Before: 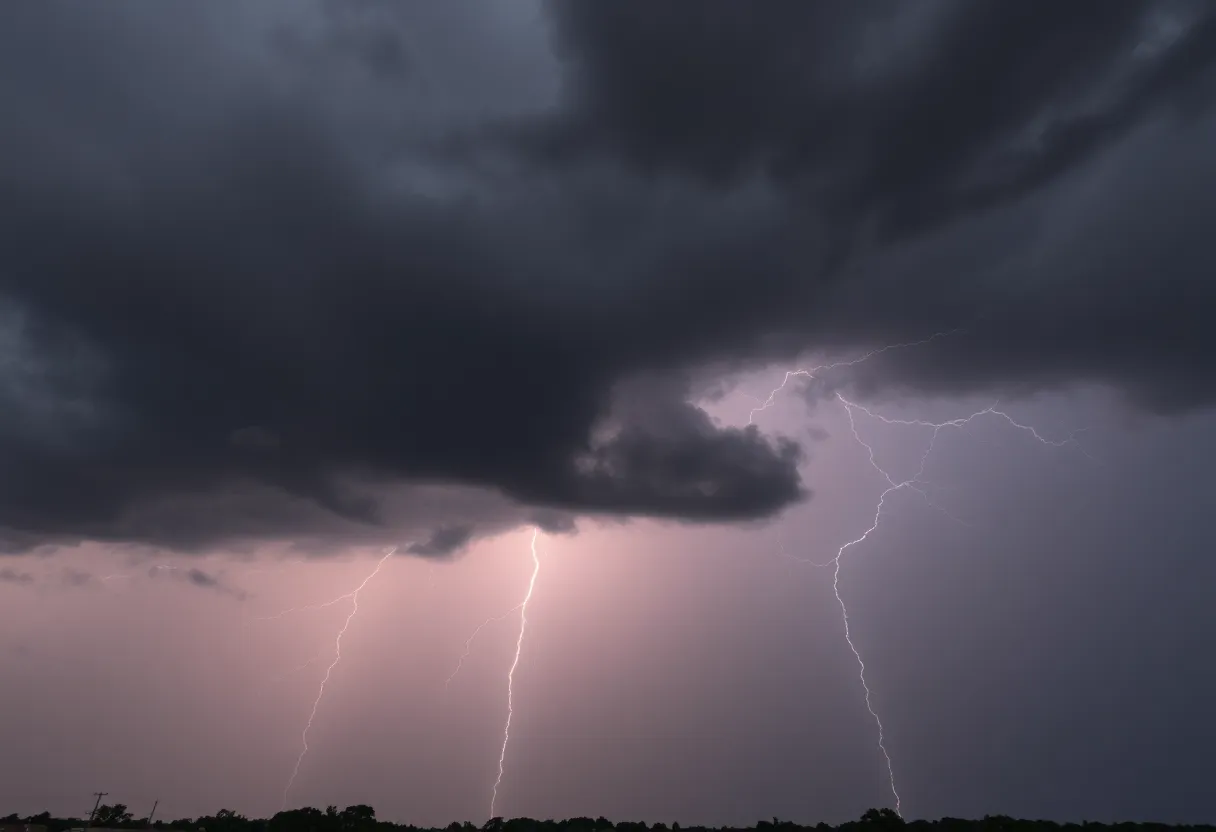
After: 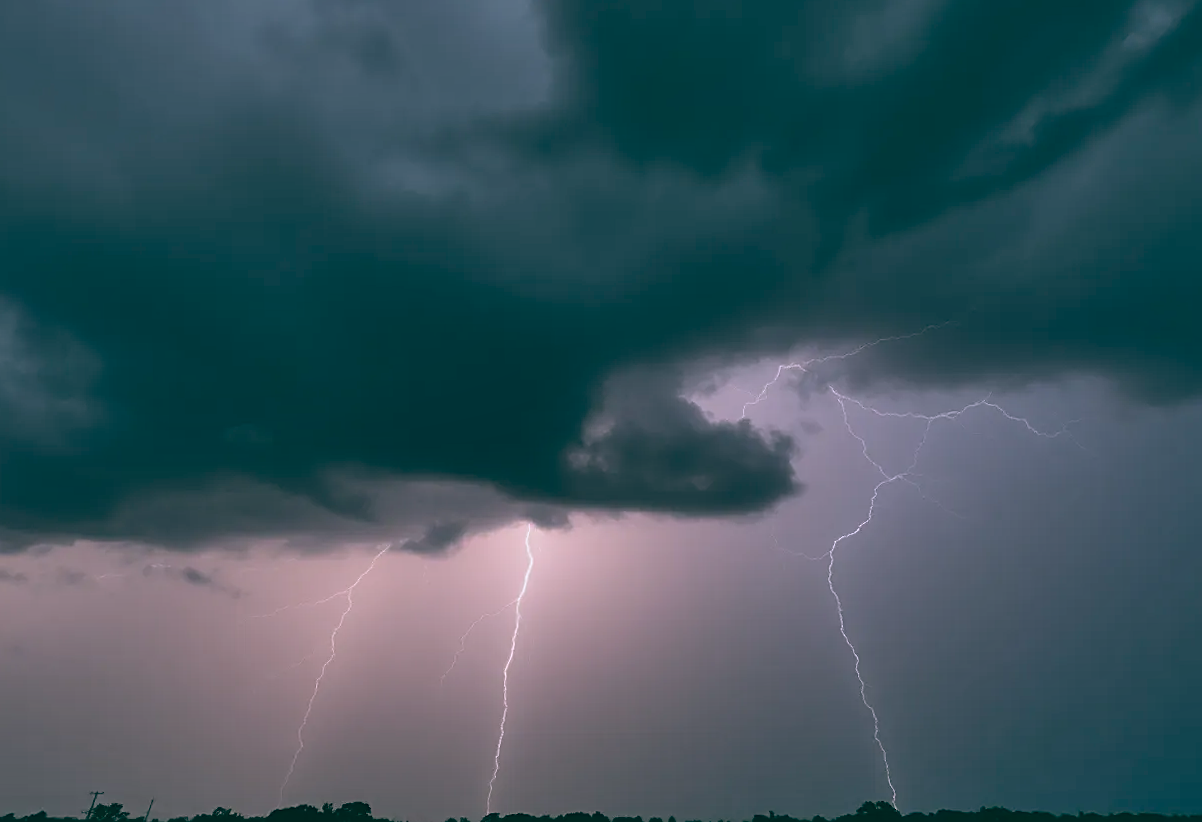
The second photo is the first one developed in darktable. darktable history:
sharpen: on, module defaults
rotate and perspective: rotation -0.45°, automatic cropping original format, crop left 0.008, crop right 0.992, crop top 0.012, crop bottom 0.988
color balance: lift [1.005, 0.99, 1.007, 1.01], gamma [1, 1.034, 1.032, 0.966], gain [0.873, 1.055, 1.067, 0.933]
shadows and highlights: shadows 40, highlights -54, highlights color adjustment 46%, low approximation 0.01, soften with gaussian
color calibration: illuminant as shot in camera, x 0.358, y 0.373, temperature 4628.91 K
white balance: red 1.004, blue 1.096
